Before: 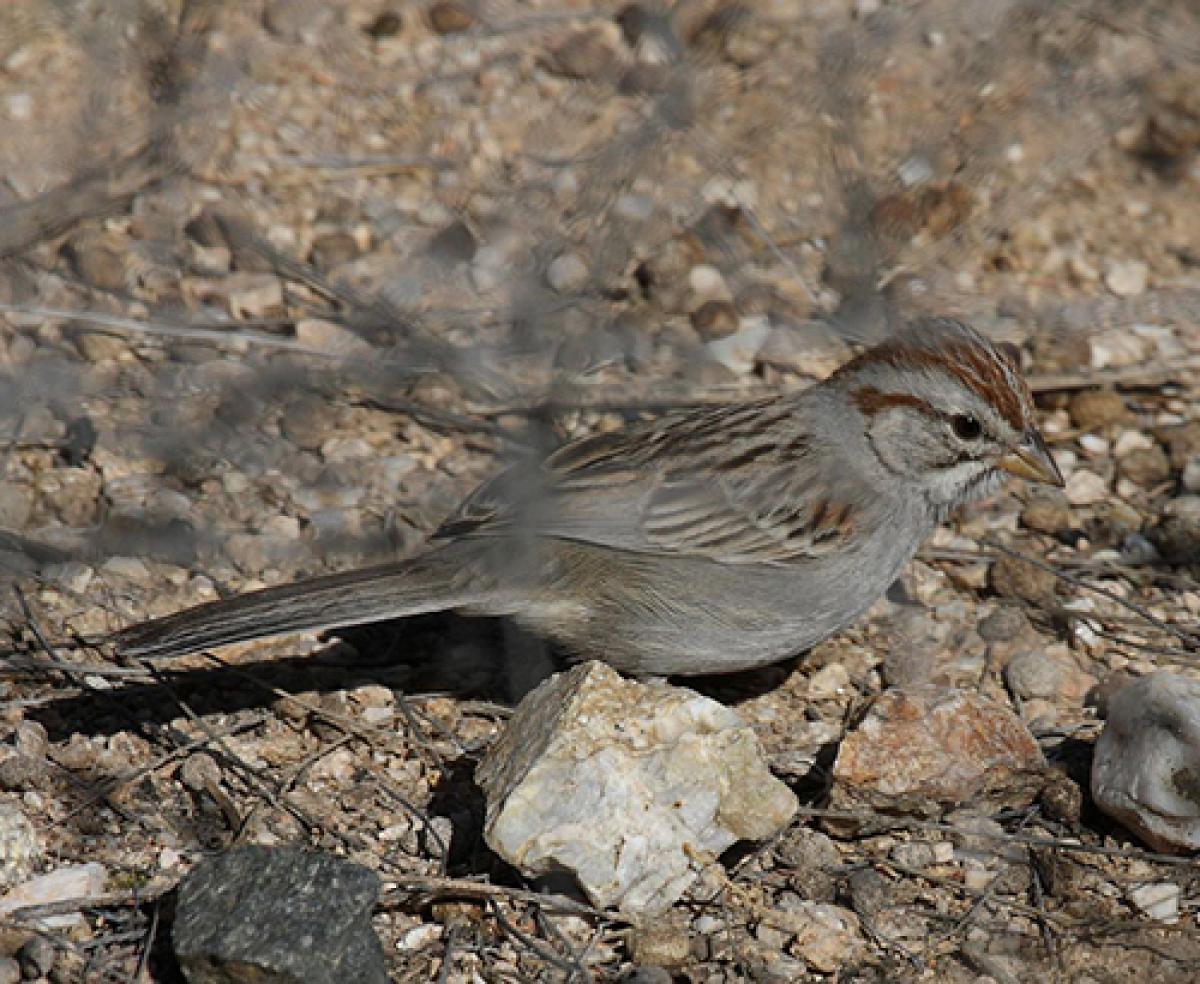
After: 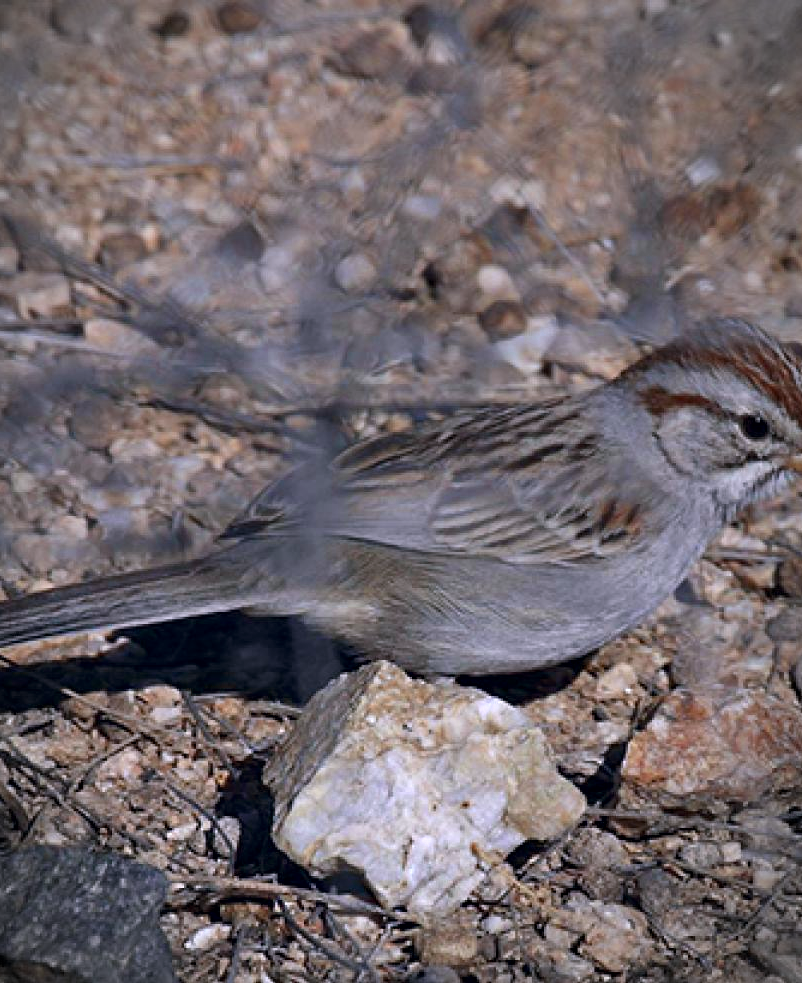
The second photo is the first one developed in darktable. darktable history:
color zones: curves: ch0 [(0, 0.363) (0.128, 0.373) (0.25, 0.5) (0.402, 0.407) (0.521, 0.525) (0.63, 0.559) (0.729, 0.662) (0.867, 0.471)]; ch1 [(0, 0.515) (0.136, 0.618) (0.25, 0.5) (0.378, 0) (0.516, 0) (0.622, 0.593) (0.737, 0.819) (0.87, 0.593)]; ch2 [(0, 0.529) (0.128, 0.471) (0.282, 0.451) (0.386, 0.662) (0.516, 0.525) (0.633, 0.554) (0.75, 0.62) (0.875, 0.441)]
contrast equalizer: y [[0.509, 0.517, 0.523, 0.523, 0.517, 0.509], [0.5 ×6], [0.5 ×6], [0 ×6], [0 ×6]]
color calibration: illuminant custom, x 0.363, y 0.385, temperature 4528.03 K
crop and rotate: left 17.732%, right 15.423%
vignetting: fall-off start 87%, automatic ratio true
color correction: highlights a* 0.207, highlights b* 2.7, shadows a* -0.874, shadows b* -4.78
